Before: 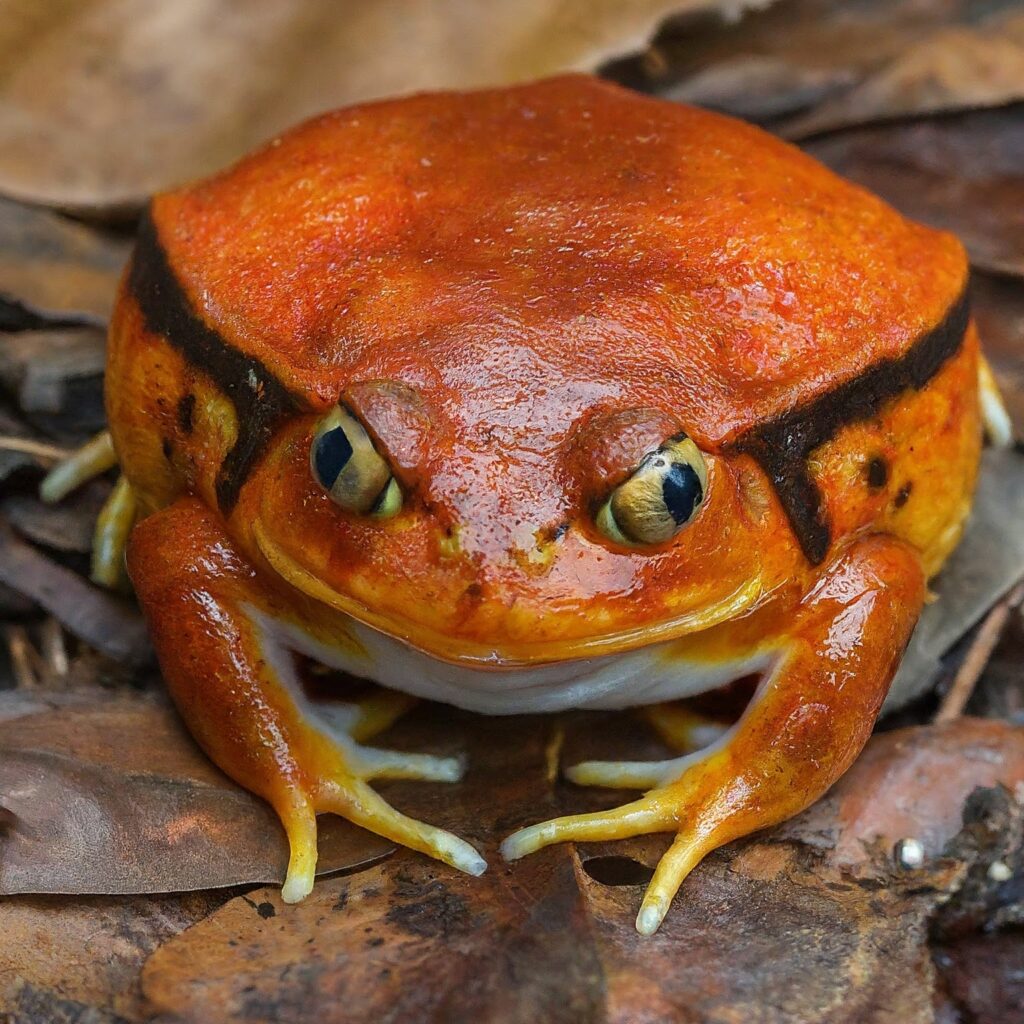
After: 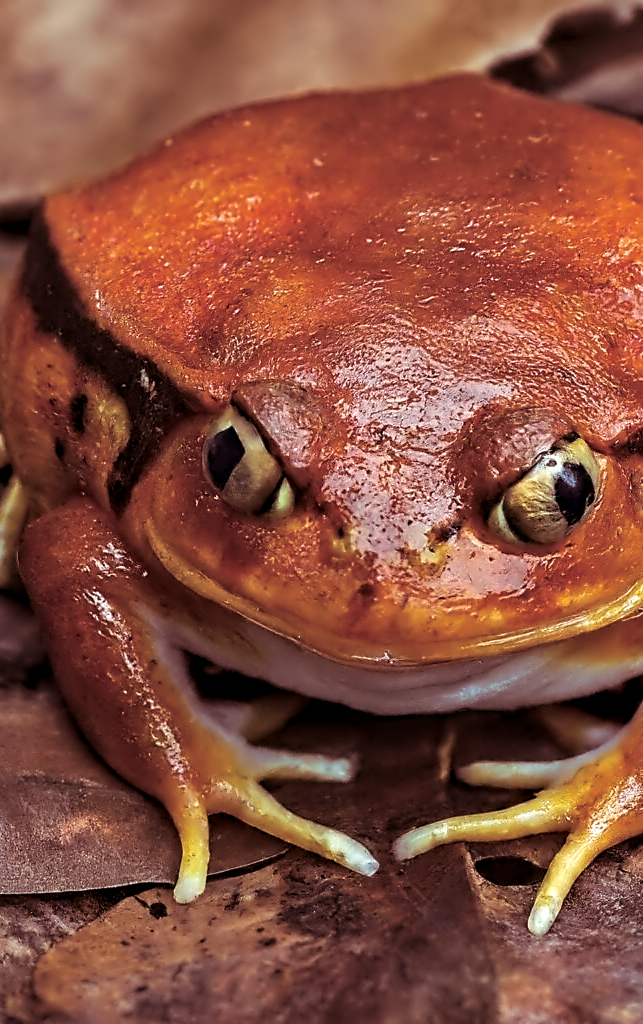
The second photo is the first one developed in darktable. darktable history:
contrast equalizer: octaves 7, y [[0.5, 0.542, 0.583, 0.625, 0.667, 0.708], [0.5 ×6], [0.5 ×6], [0, 0.033, 0.067, 0.1, 0.133, 0.167], [0, 0.05, 0.1, 0.15, 0.2, 0.25]]
crop: left 10.644%, right 26.528%
split-toning: shadows › hue 360°
